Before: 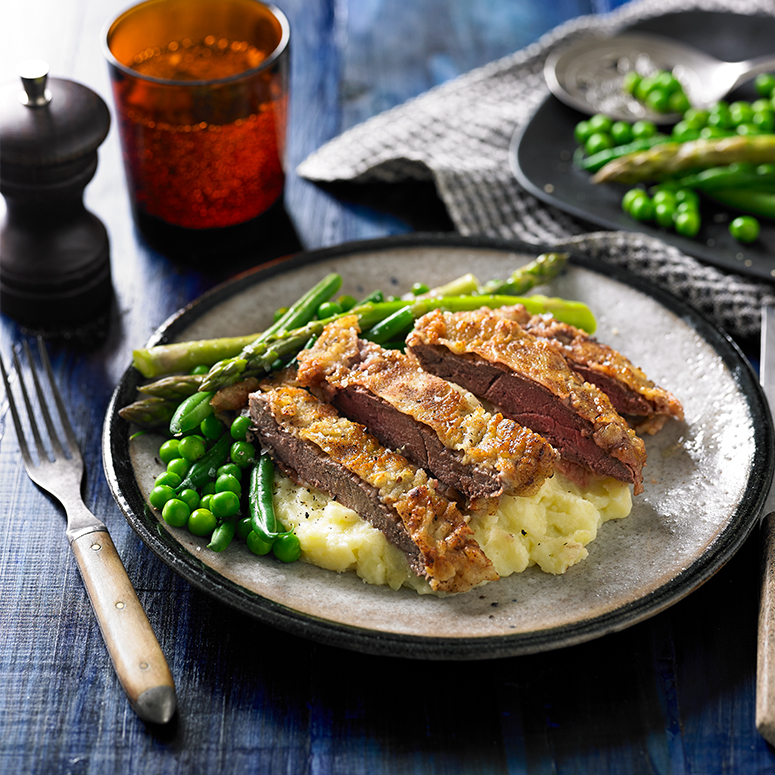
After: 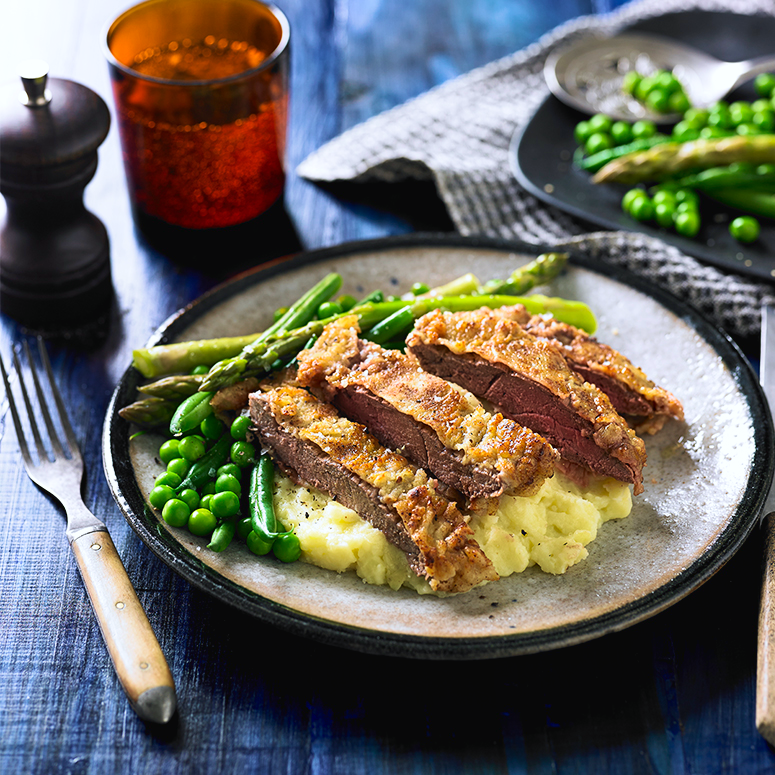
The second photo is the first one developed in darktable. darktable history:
velvia: strength 45%
white balance: red 0.976, blue 1.04
tone curve: curves: ch0 [(0.016, 0.023) (0.248, 0.252) (0.732, 0.797) (1, 1)], color space Lab, linked channels, preserve colors none
